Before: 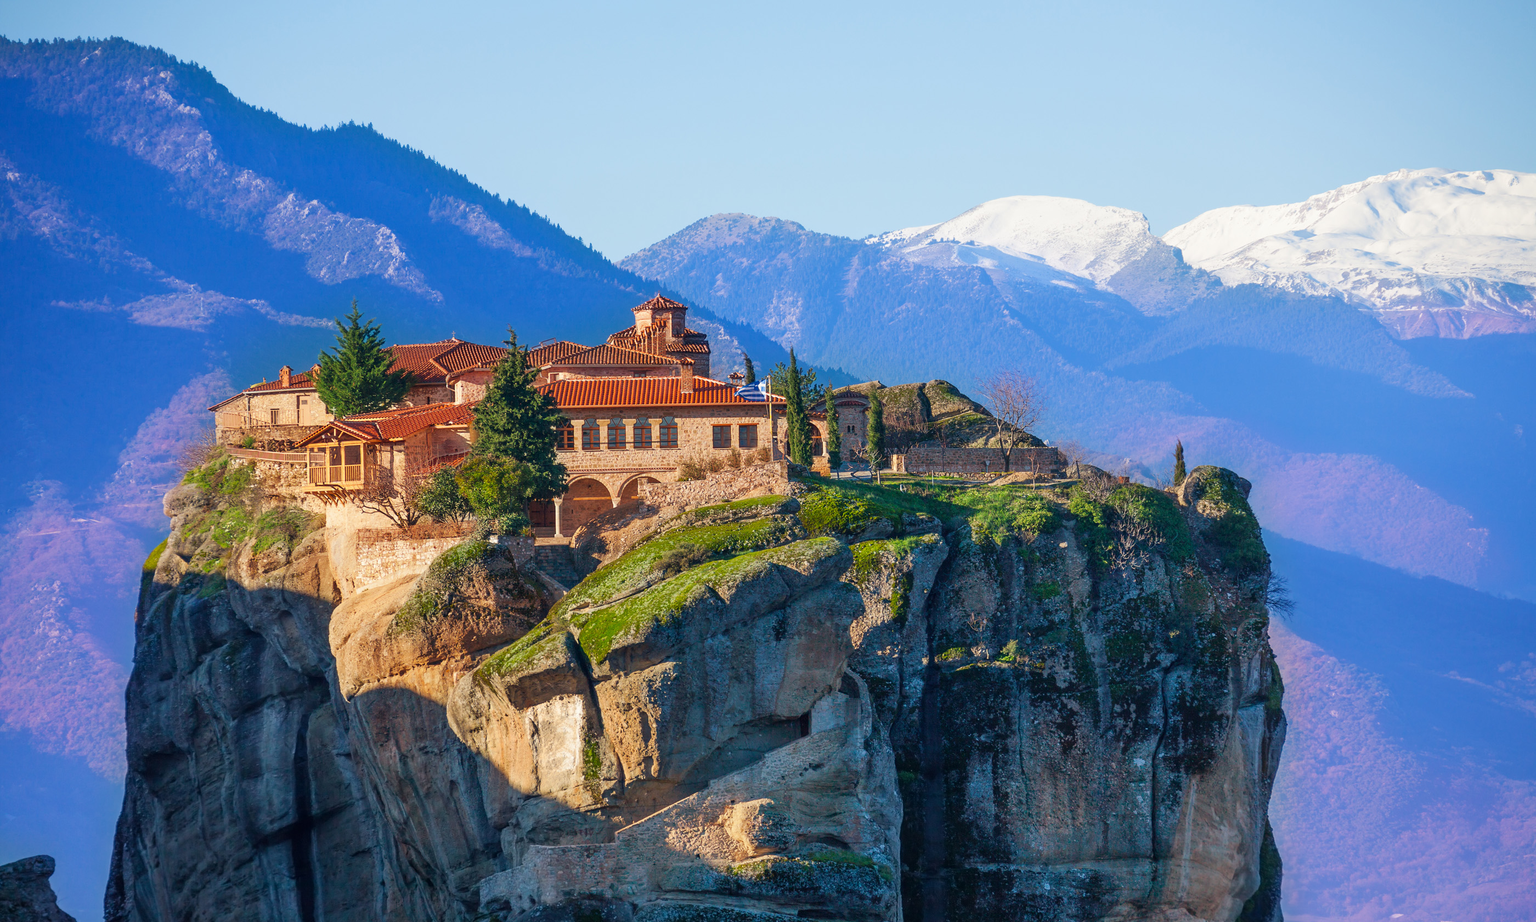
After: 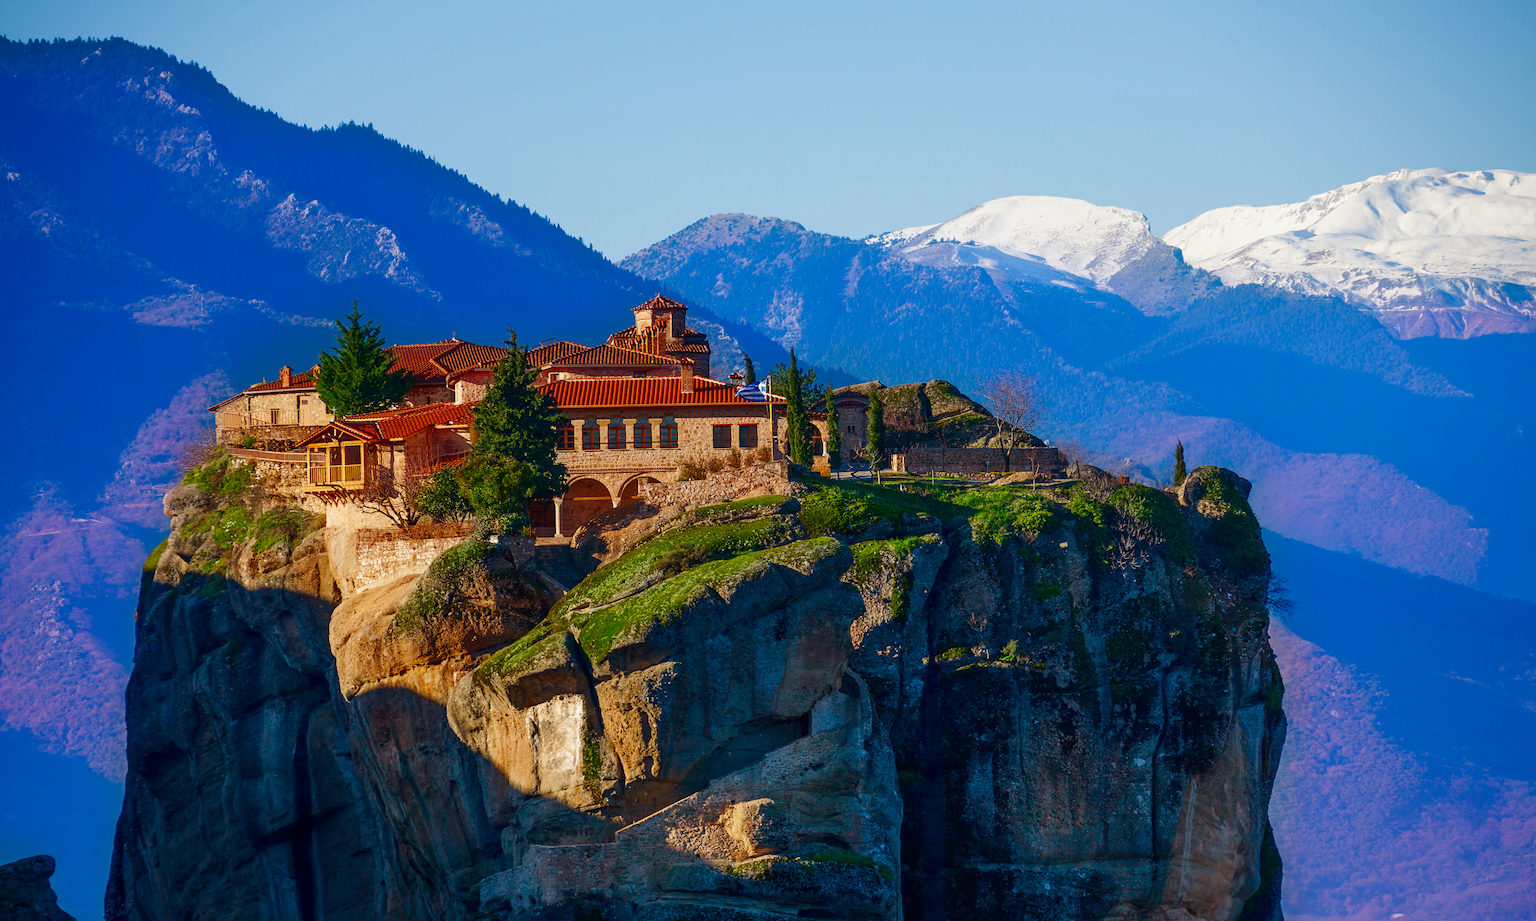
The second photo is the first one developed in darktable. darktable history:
contrast brightness saturation: brightness -0.247, saturation 0.196
